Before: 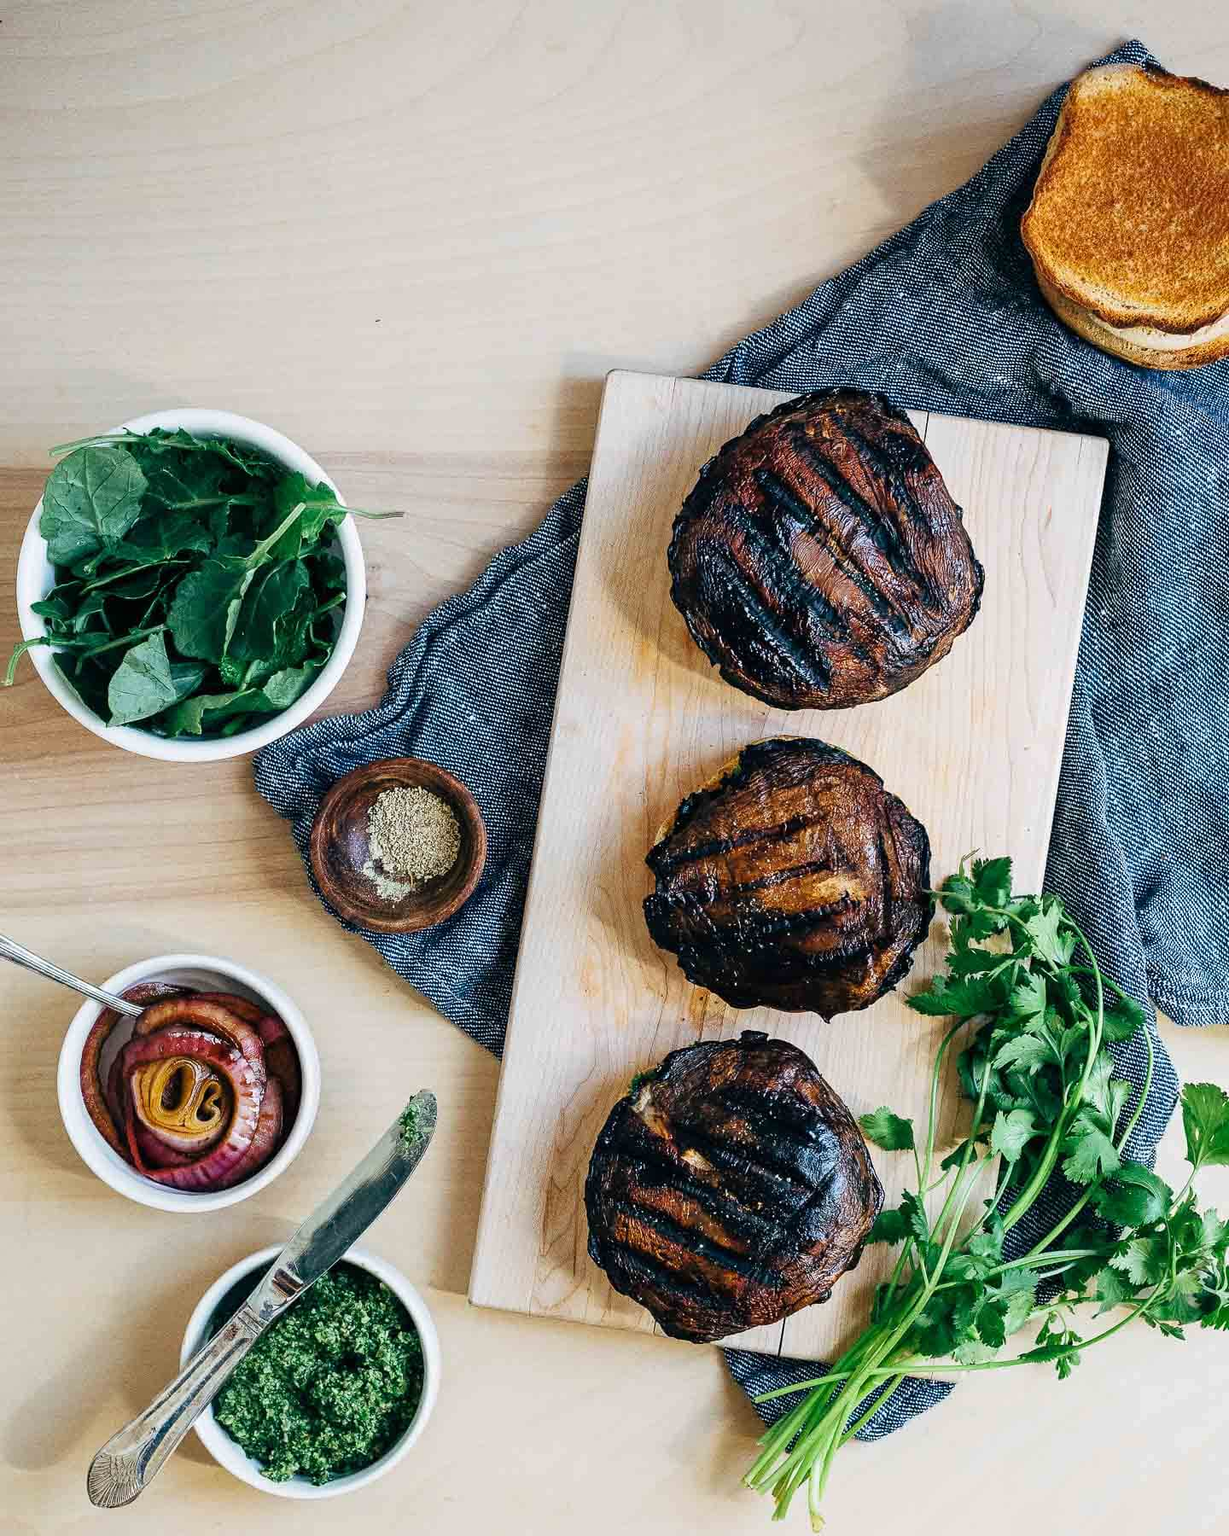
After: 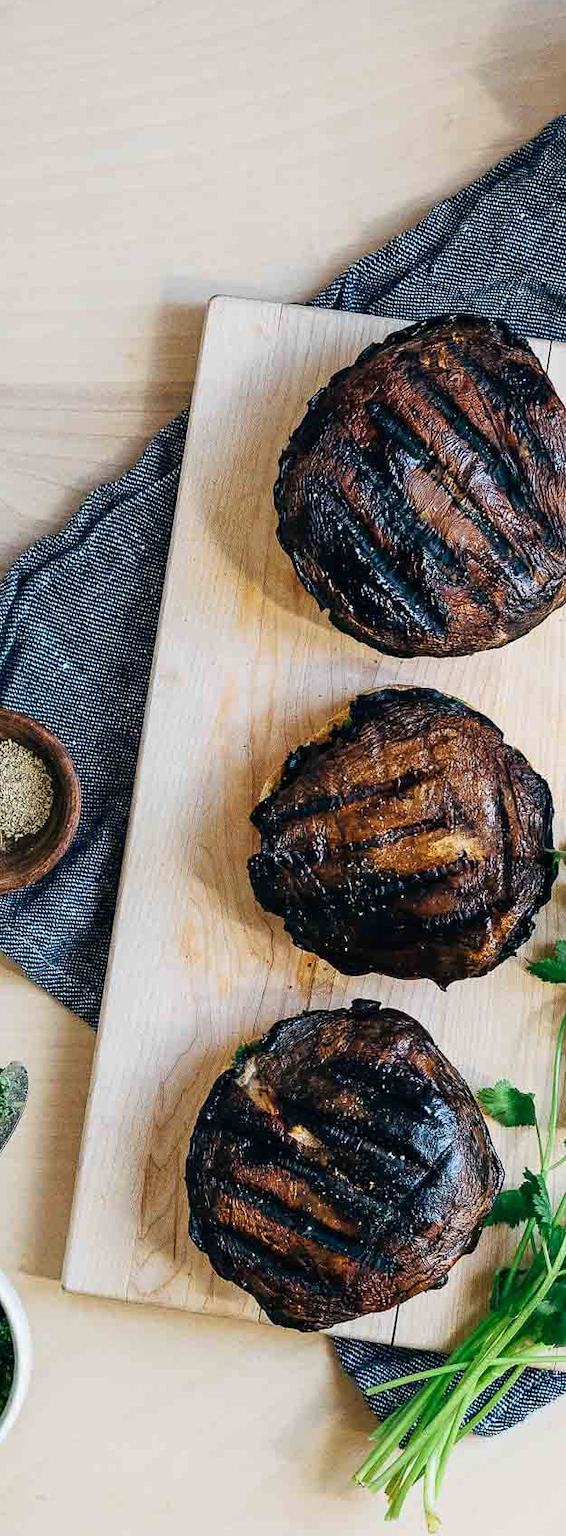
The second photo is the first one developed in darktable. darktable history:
crop: left 33.452%, top 6.025%, right 23.155%
color zones: curves: ch1 [(0.077, 0.436) (0.25, 0.5) (0.75, 0.5)]
